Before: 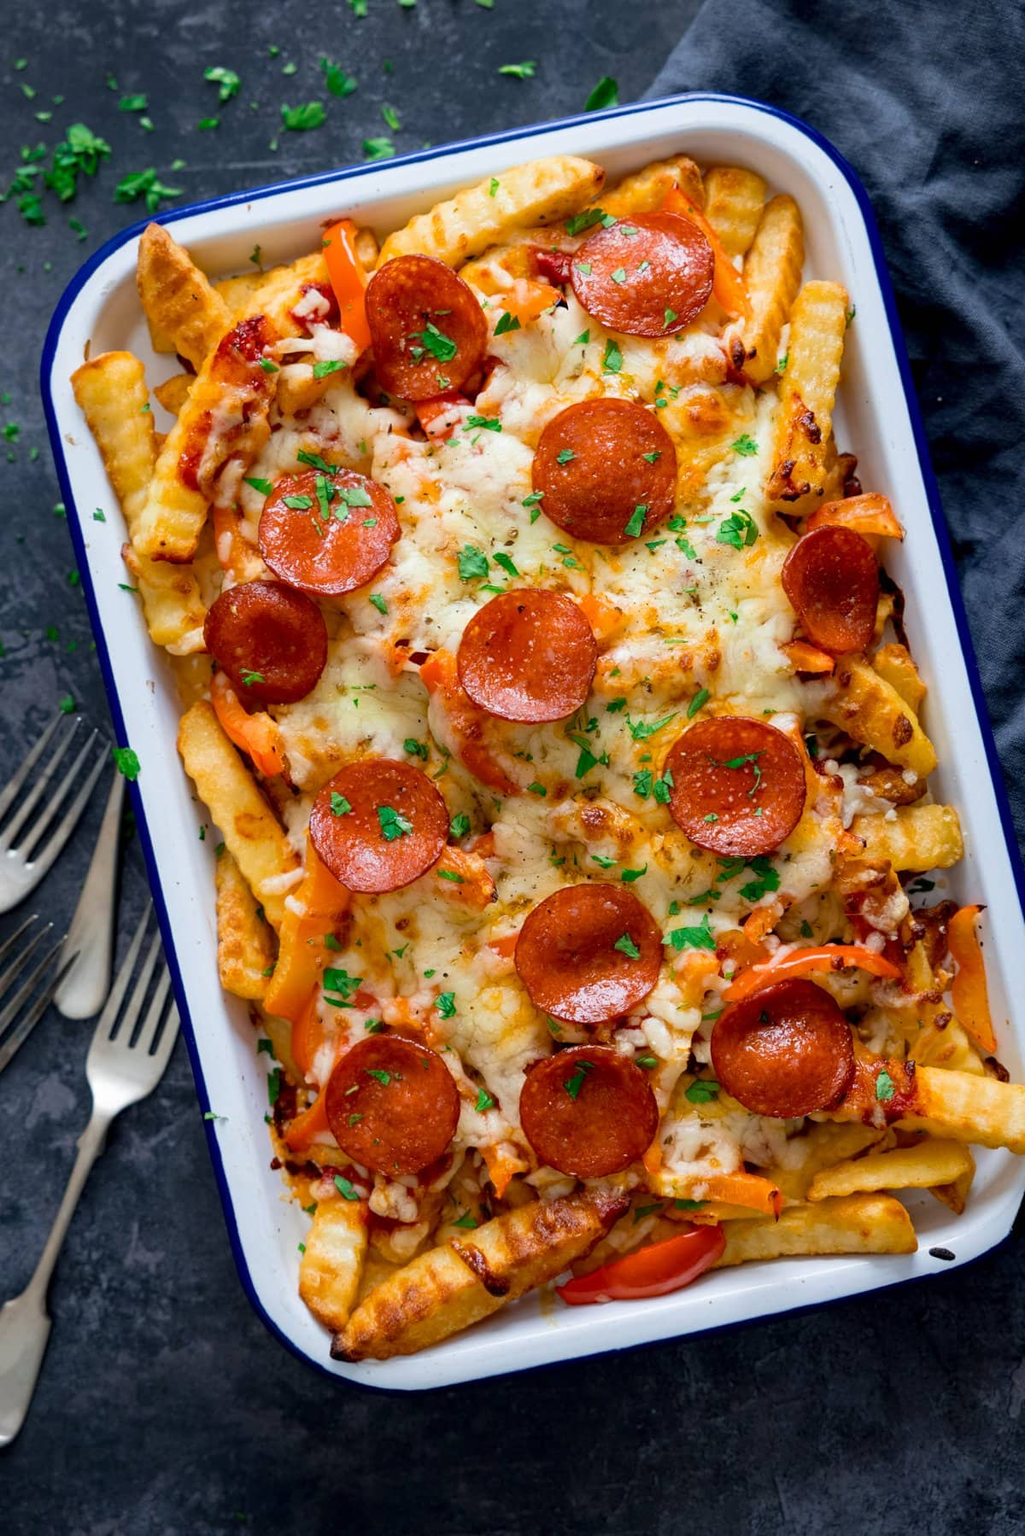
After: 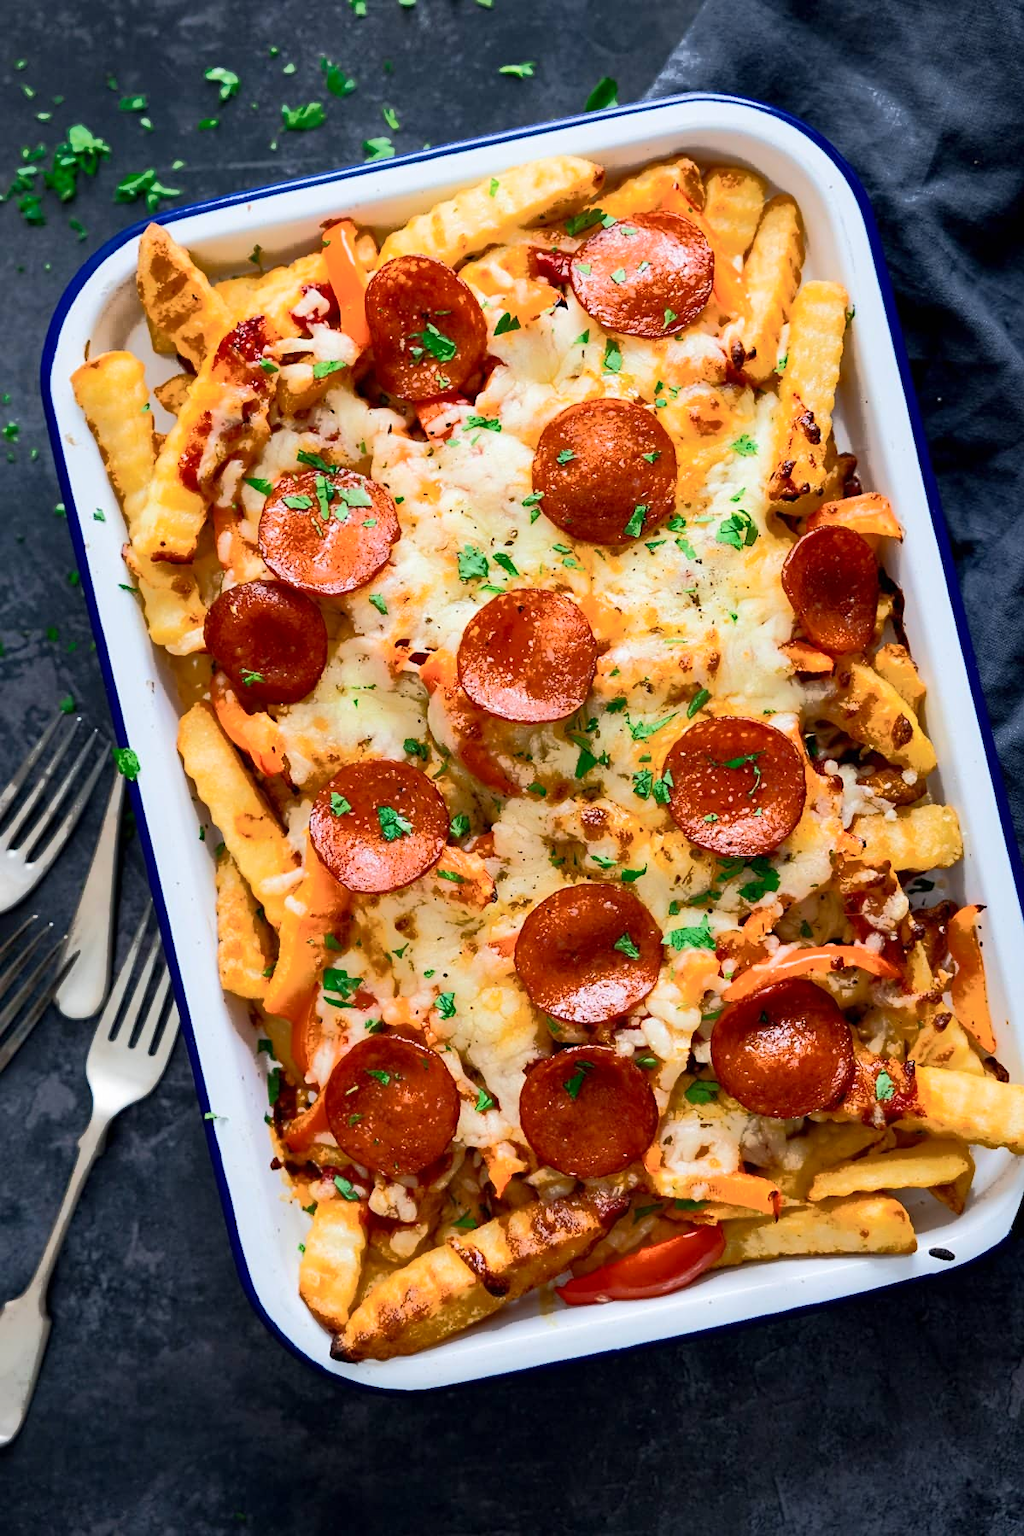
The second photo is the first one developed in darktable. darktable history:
tone curve: curves: ch0 [(0, 0) (0.003, 0.003) (0.011, 0.01) (0.025, 0.023) (0.044, 0.042) (0.069, 0.065) (0.1, 0.094) (0.136, 0.128) (0.177, 0.167) (0.224, 0.211) (0.277, 0.261) (0.335, 0.316) (0.399, 0.376) (0.468, 0.441) (0.543, 0.685) (0.623, 0.741) (0.709, 0.8) (0.801, 0.863) (0.898, 0.929) (1, 1)], color space Lab, independent channels, preserve colors none
sharpen: amount 0.209
